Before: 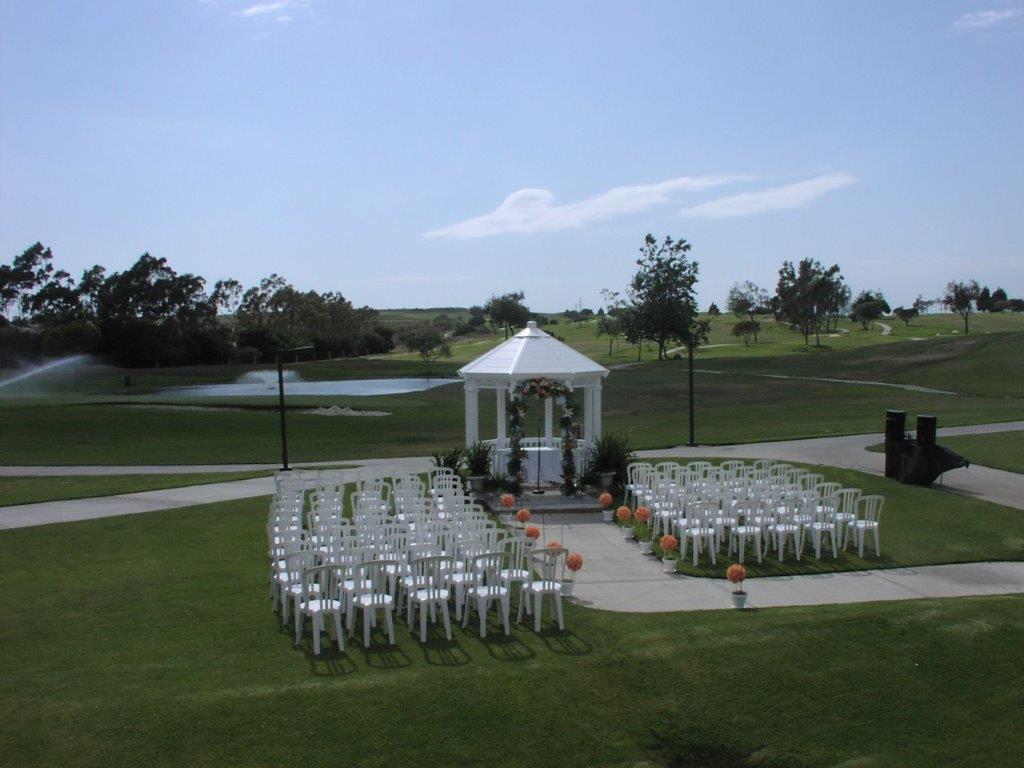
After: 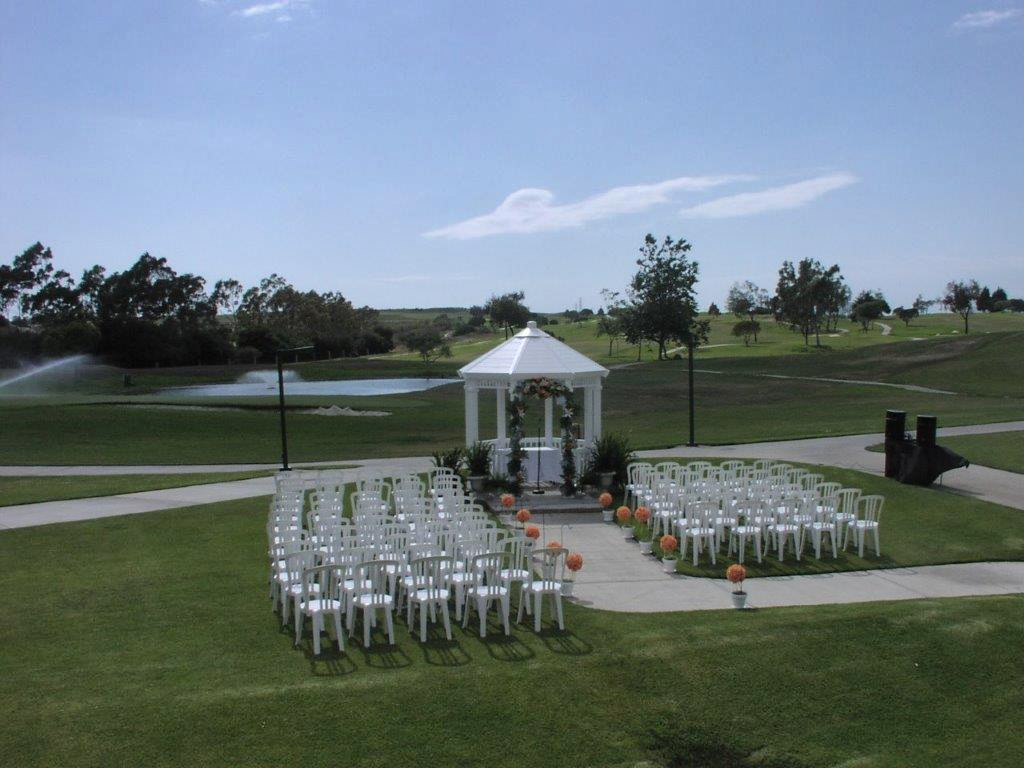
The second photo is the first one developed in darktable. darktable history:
local contrast: mode bilateral grid, contrast 9, coarseness 24, detail 115%, midtone range 0.2
shadows and highlights: soften with gaussian
